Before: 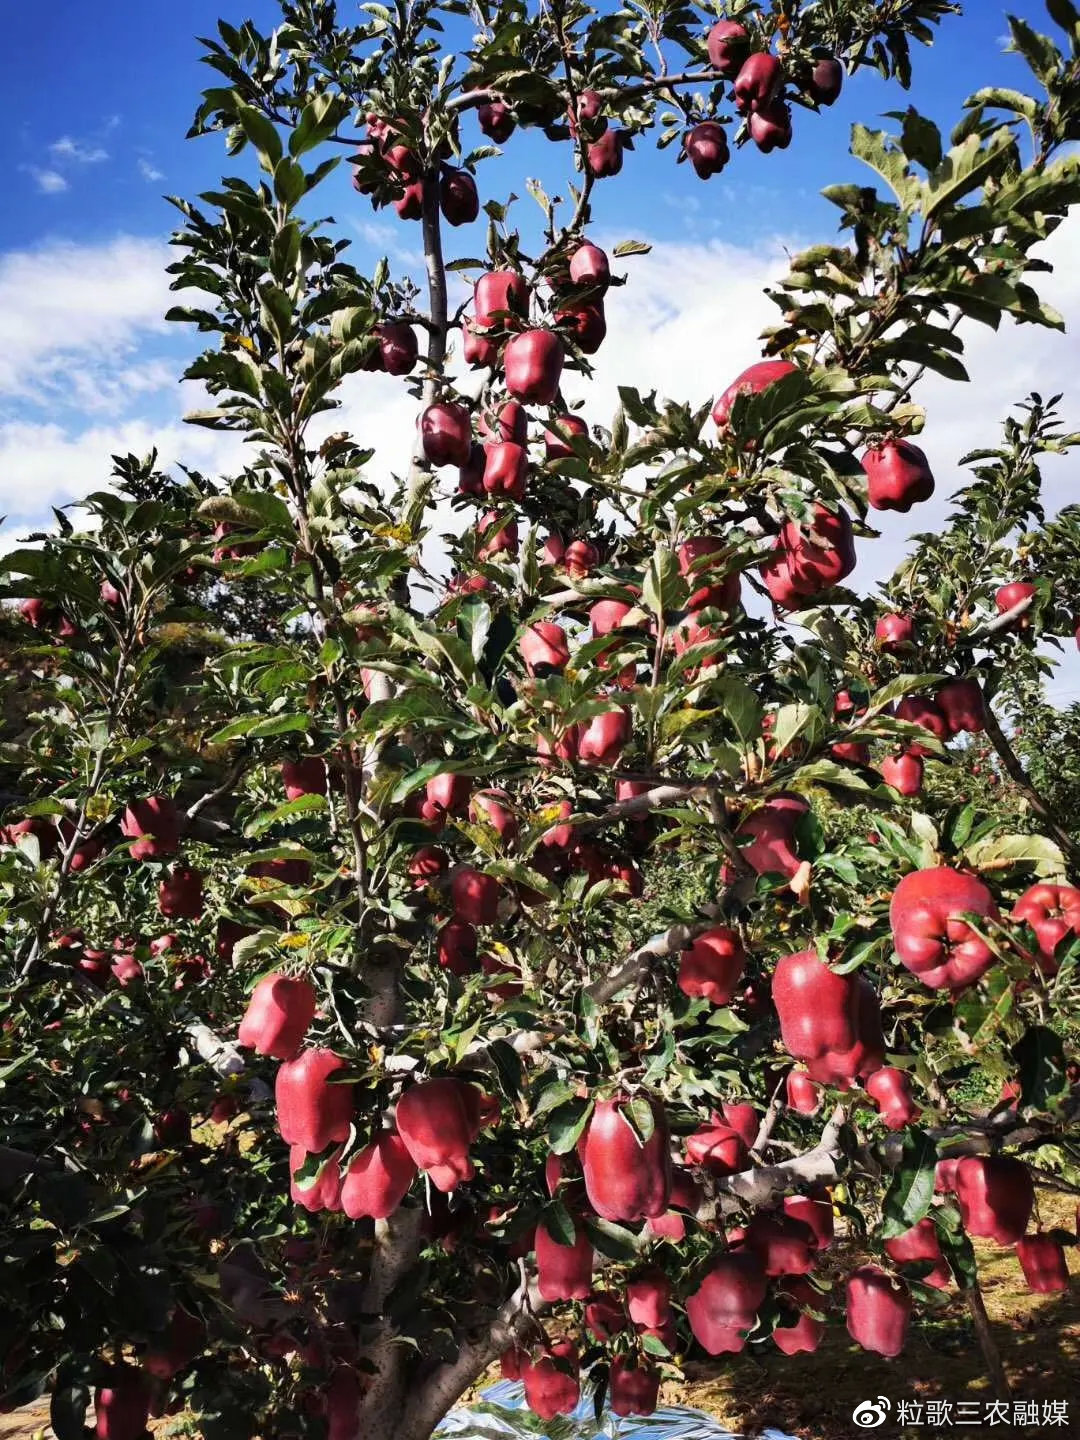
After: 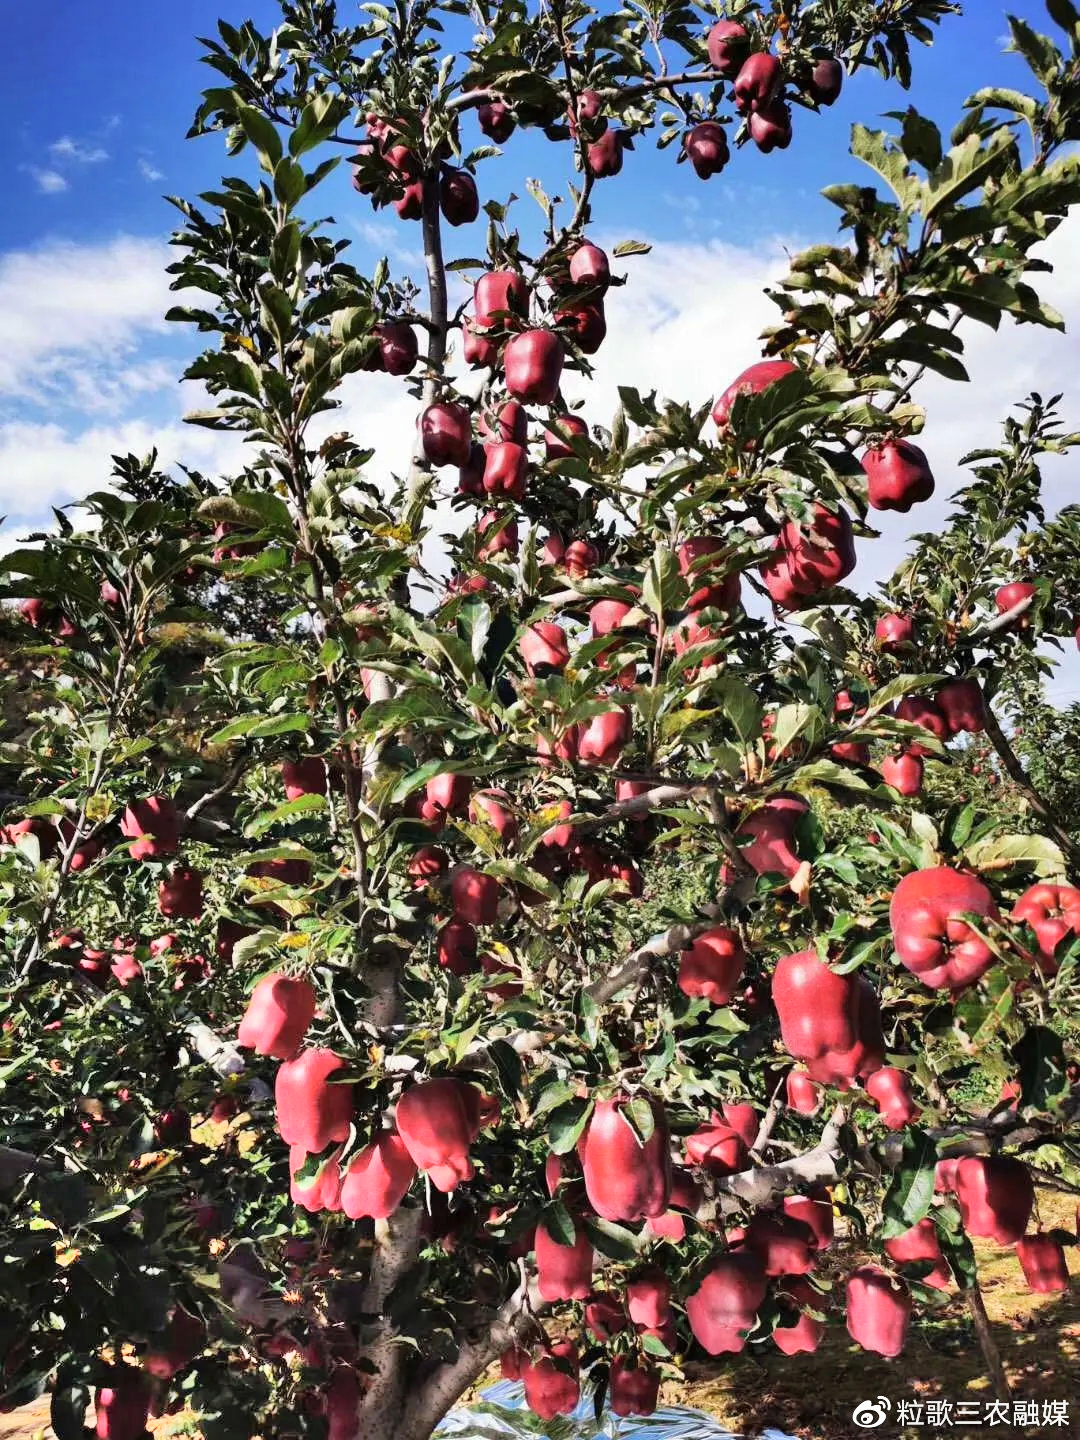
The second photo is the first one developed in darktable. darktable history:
shadows and highlights: shadows 75.81, highlights -24.83, soften with gaussian
